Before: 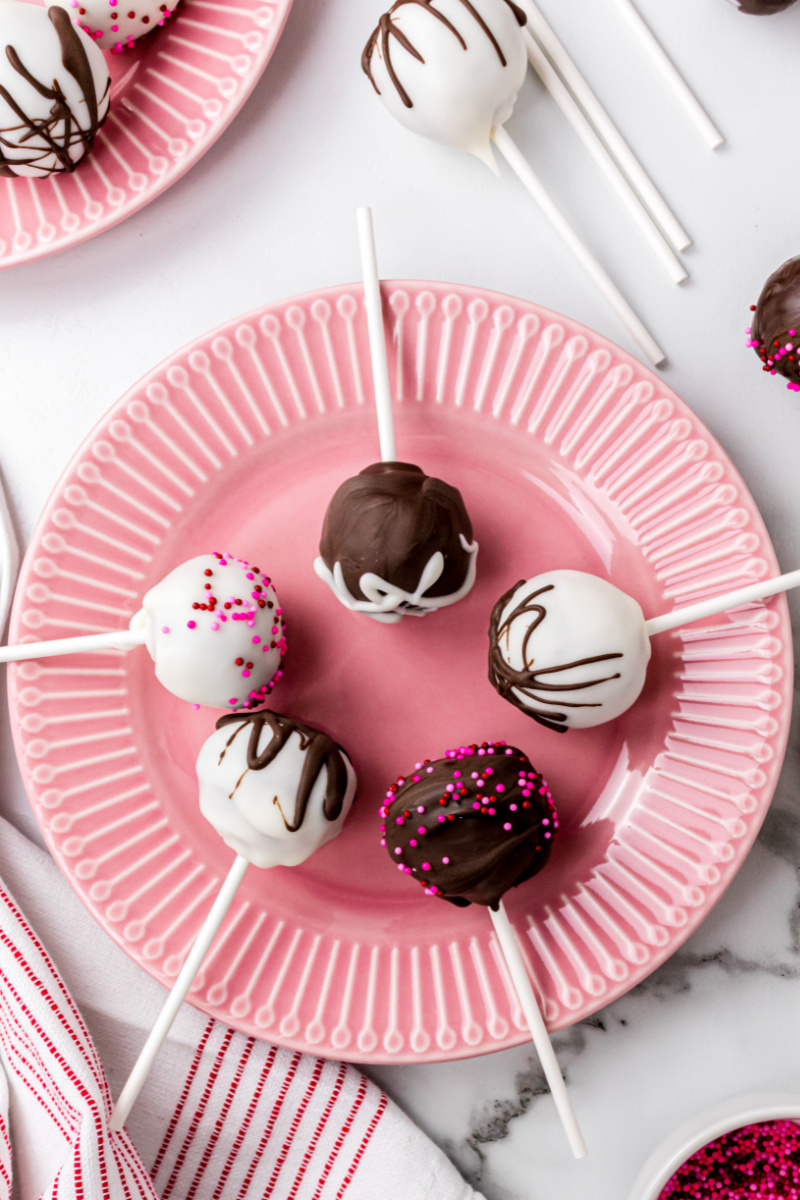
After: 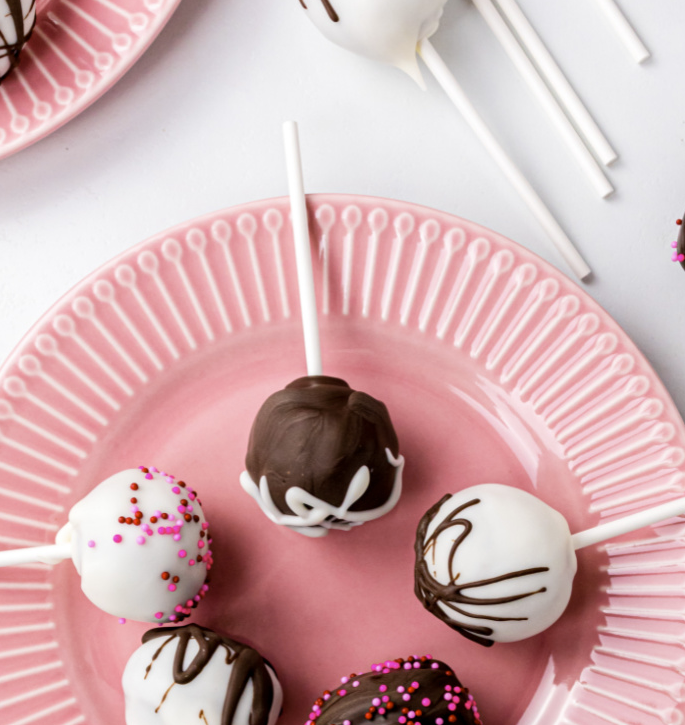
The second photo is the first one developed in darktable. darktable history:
crop and rotate: left 9.345%, top 7.22%, right 4.982%, bottom 32.331%
color contrast: green-magenta contrast 0.81
